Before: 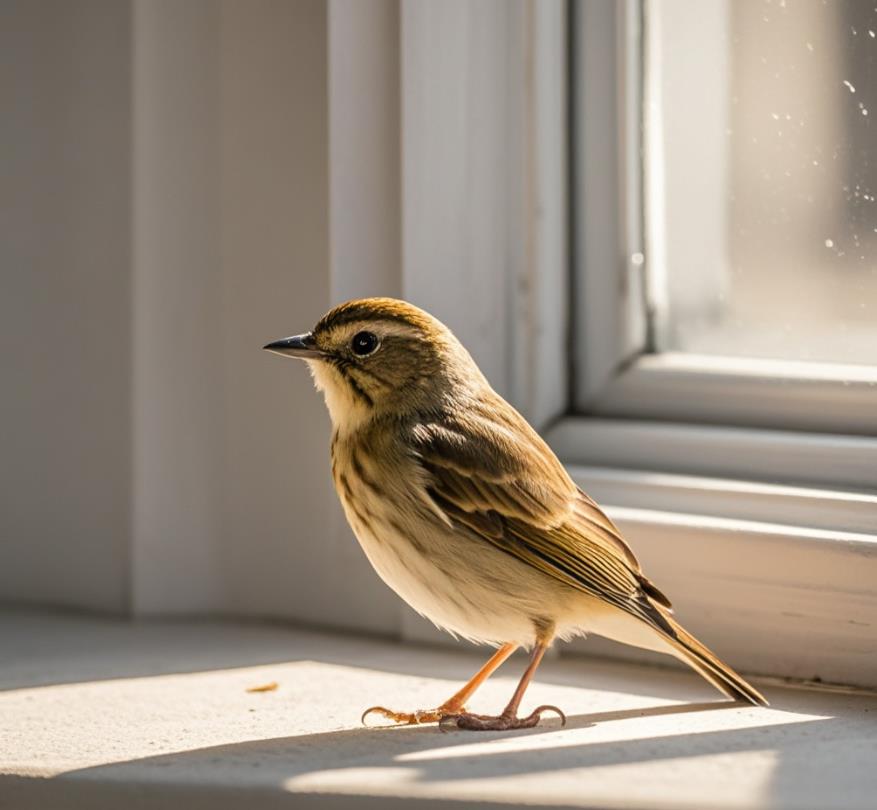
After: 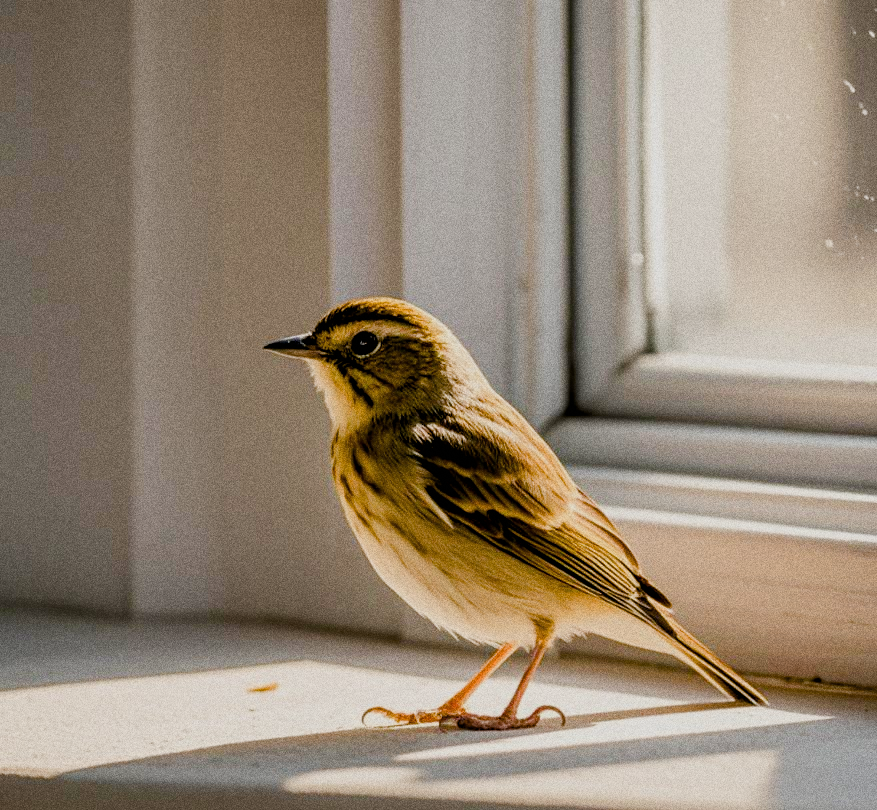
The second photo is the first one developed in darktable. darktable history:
grain: coarseness 0.09 ISO, strength 40%
filmic rgb: black relative exposure -7.65 EV, white relative exposure 4.56 EV, hardness 3.61
color balance rgb: shadows lift › luminance -9.41%, highlights gain › luminance 17.6%, global offset › luminance -1.45%, perceptual saturation grading › highlights -17.77%, perceptual saturation grading › mid-tones 33.1%, perceptual saturation grading › shadows 50.52%, global vibrance 24.22%
